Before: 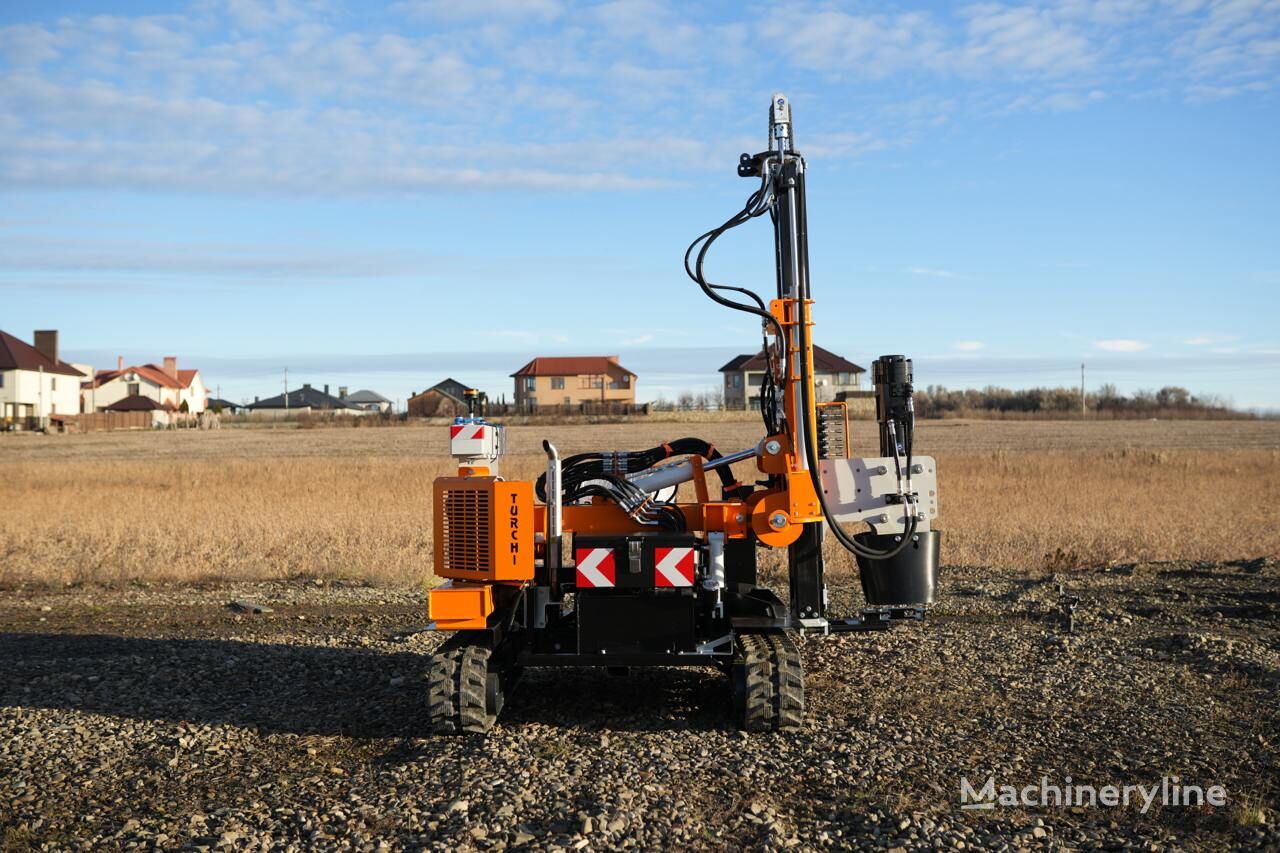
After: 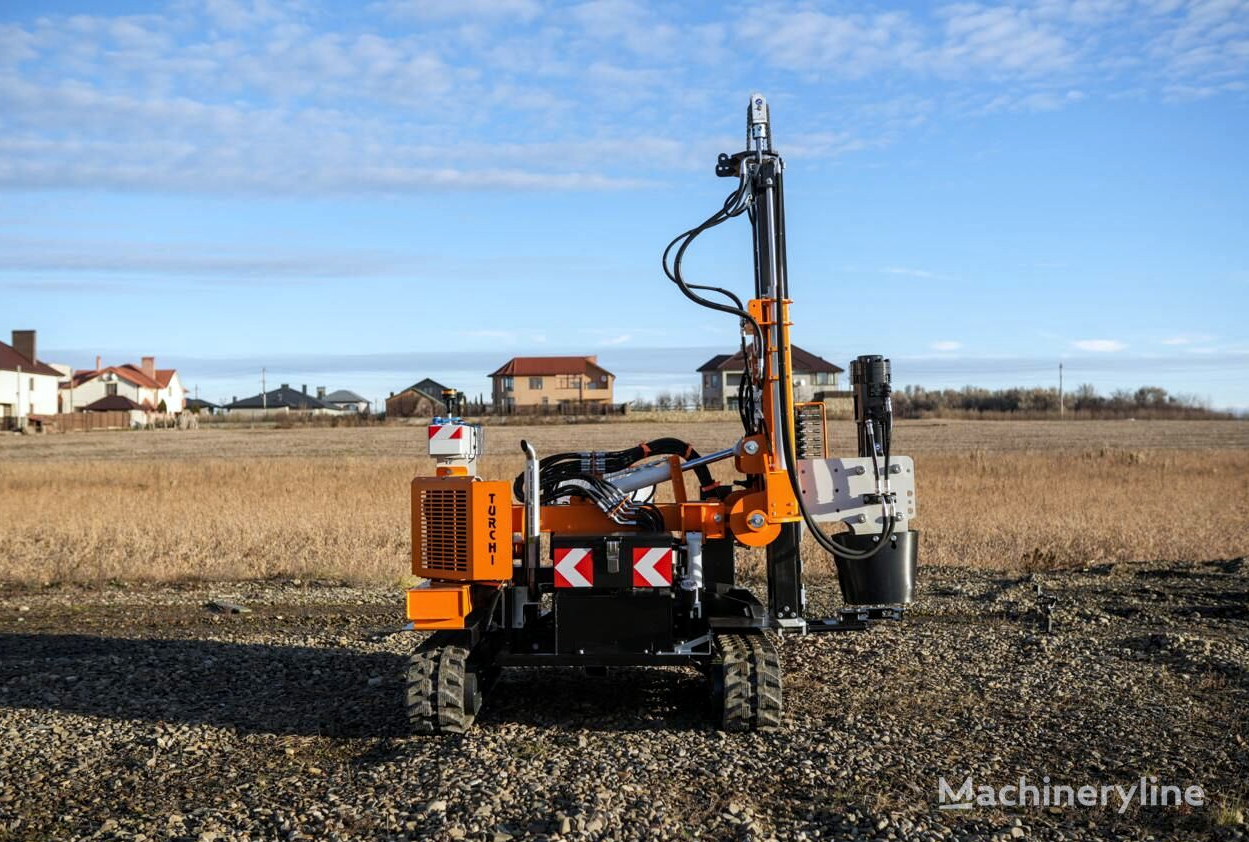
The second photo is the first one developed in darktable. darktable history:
white balance: red 0.974, blue 1.044
crop and rotate: left 1.774%, right 0.633%, bottom 1.28%
local contrast: on, module defaults
